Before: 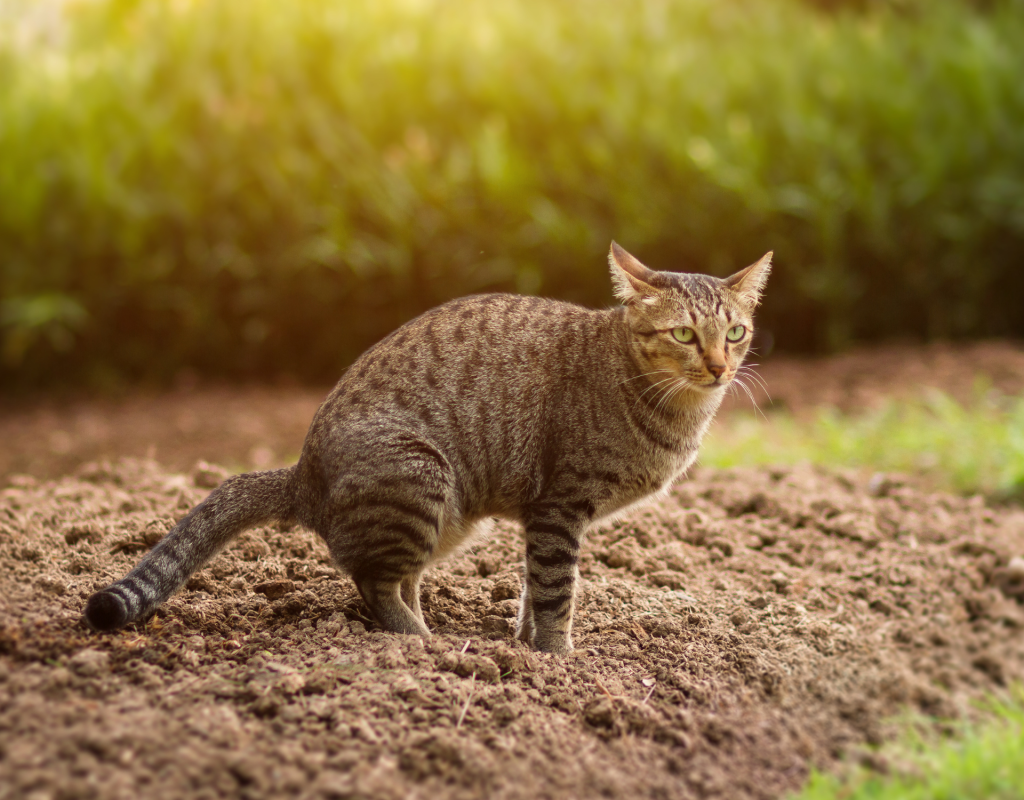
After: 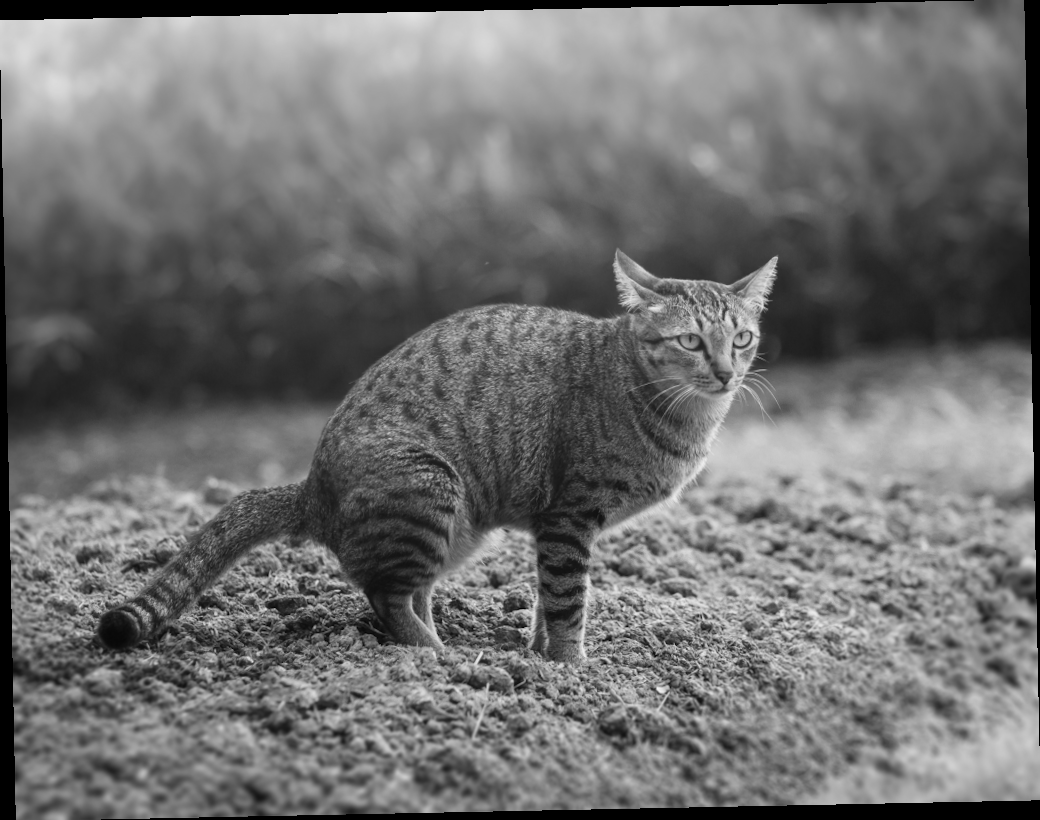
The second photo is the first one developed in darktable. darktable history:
contrast brightness saturation: saturation -0.05
monochrome: a -35.87, b 49.73, size 1.7
rotate and perspective: rotation -1.17°, automatic cropping off
white balance: red 1.009, blue 1.027
